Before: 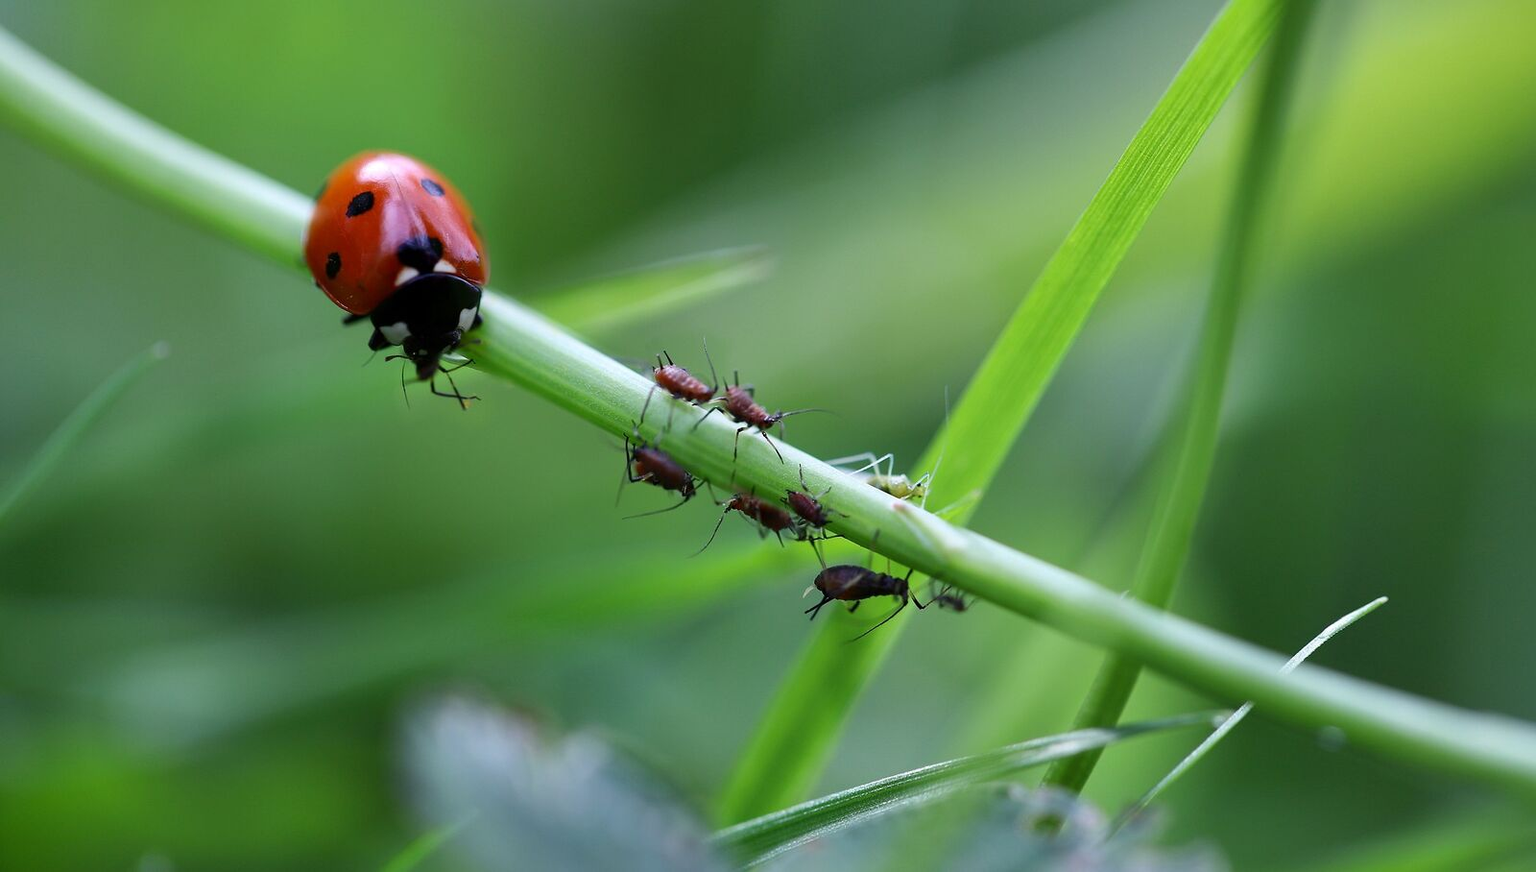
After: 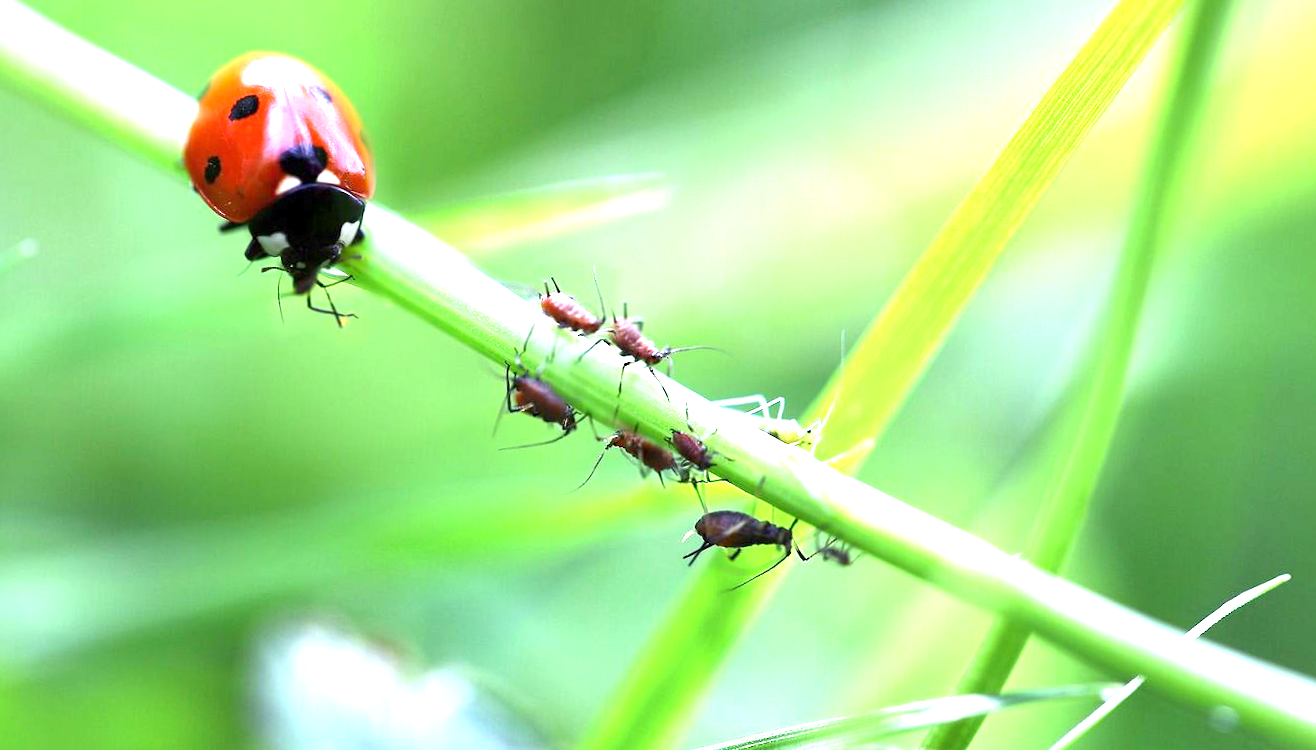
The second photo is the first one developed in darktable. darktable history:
crop and rotate: angle -3.15°, left 5.22%, top 5.158%, right 4.62%, bottom 4.344%
exposure: exposure 1.999 EV, compensate highlight preservation false
